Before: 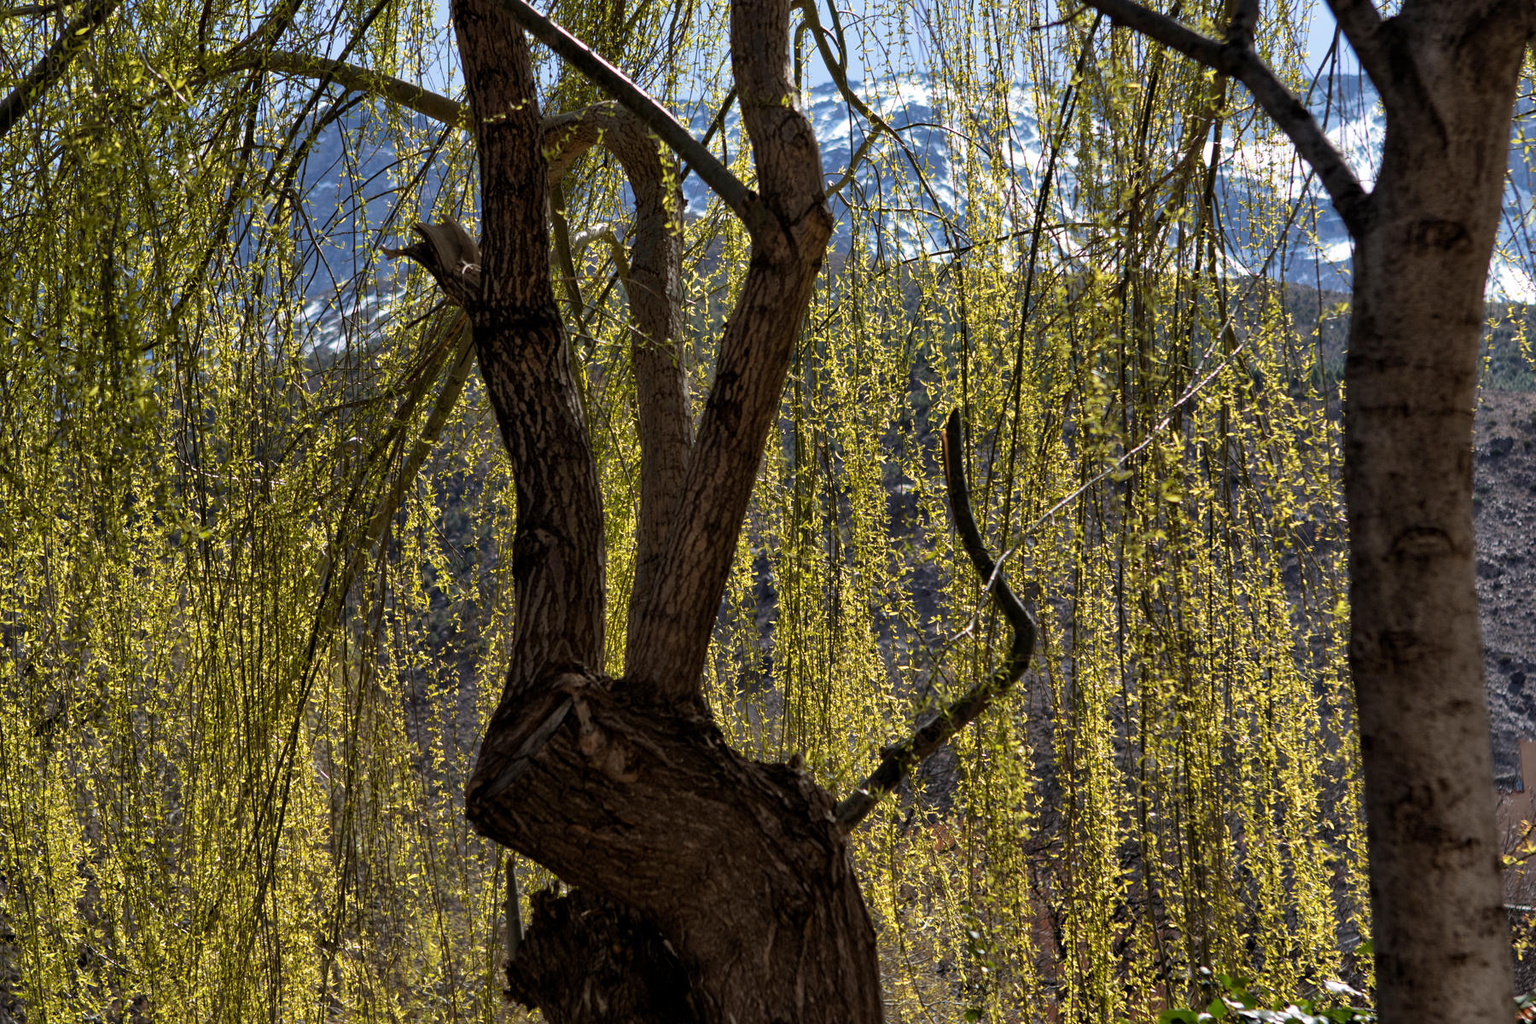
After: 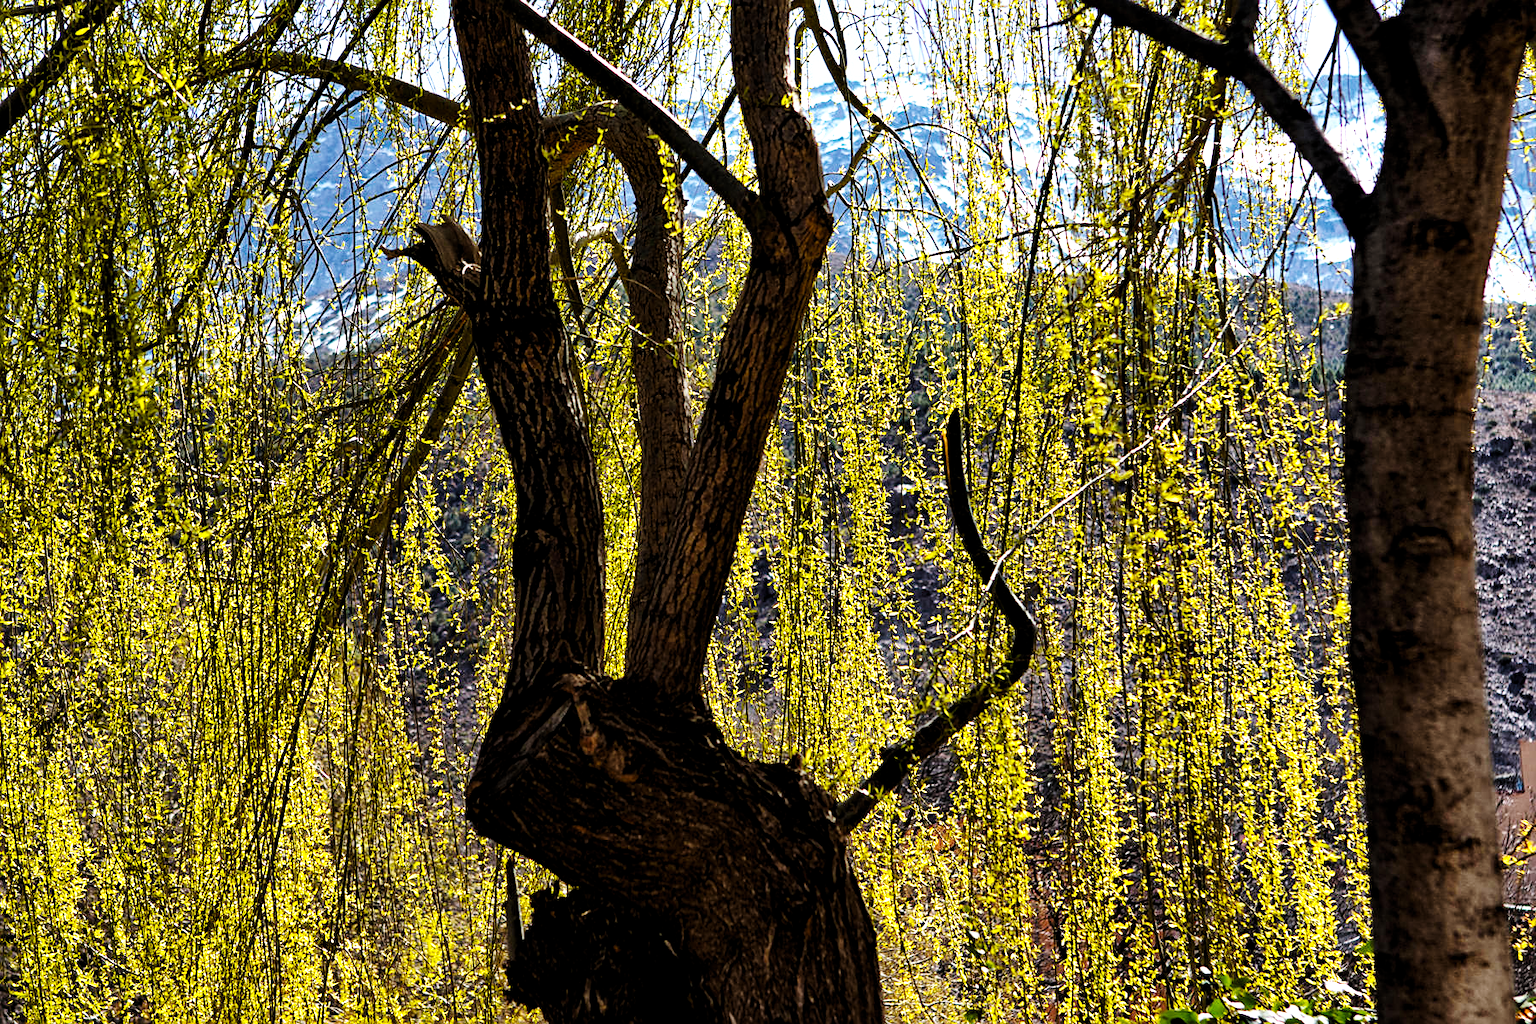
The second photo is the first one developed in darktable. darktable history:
sharpen: on, module defaults
base curve: curves: ch0 [(0, 0.003) (0.001, 0.002) (0.006, 0.004) (0.02, 0.022) (0.048, 0.086) (0.094, 0.234) (0.162, 0.431) (0.258, 0.629) (0.385, 0.8) (0.548, 0.918) (0.751, 0.988) (1, 1)], preserve colors none
levels: levels [0.029, 0.545, 0.971]
color balance rgb: global offset › hue 172.02°, perceptual saturation grading › global saturation 36.839%, perceptual brilliance grading › global brilliance 2.637%
